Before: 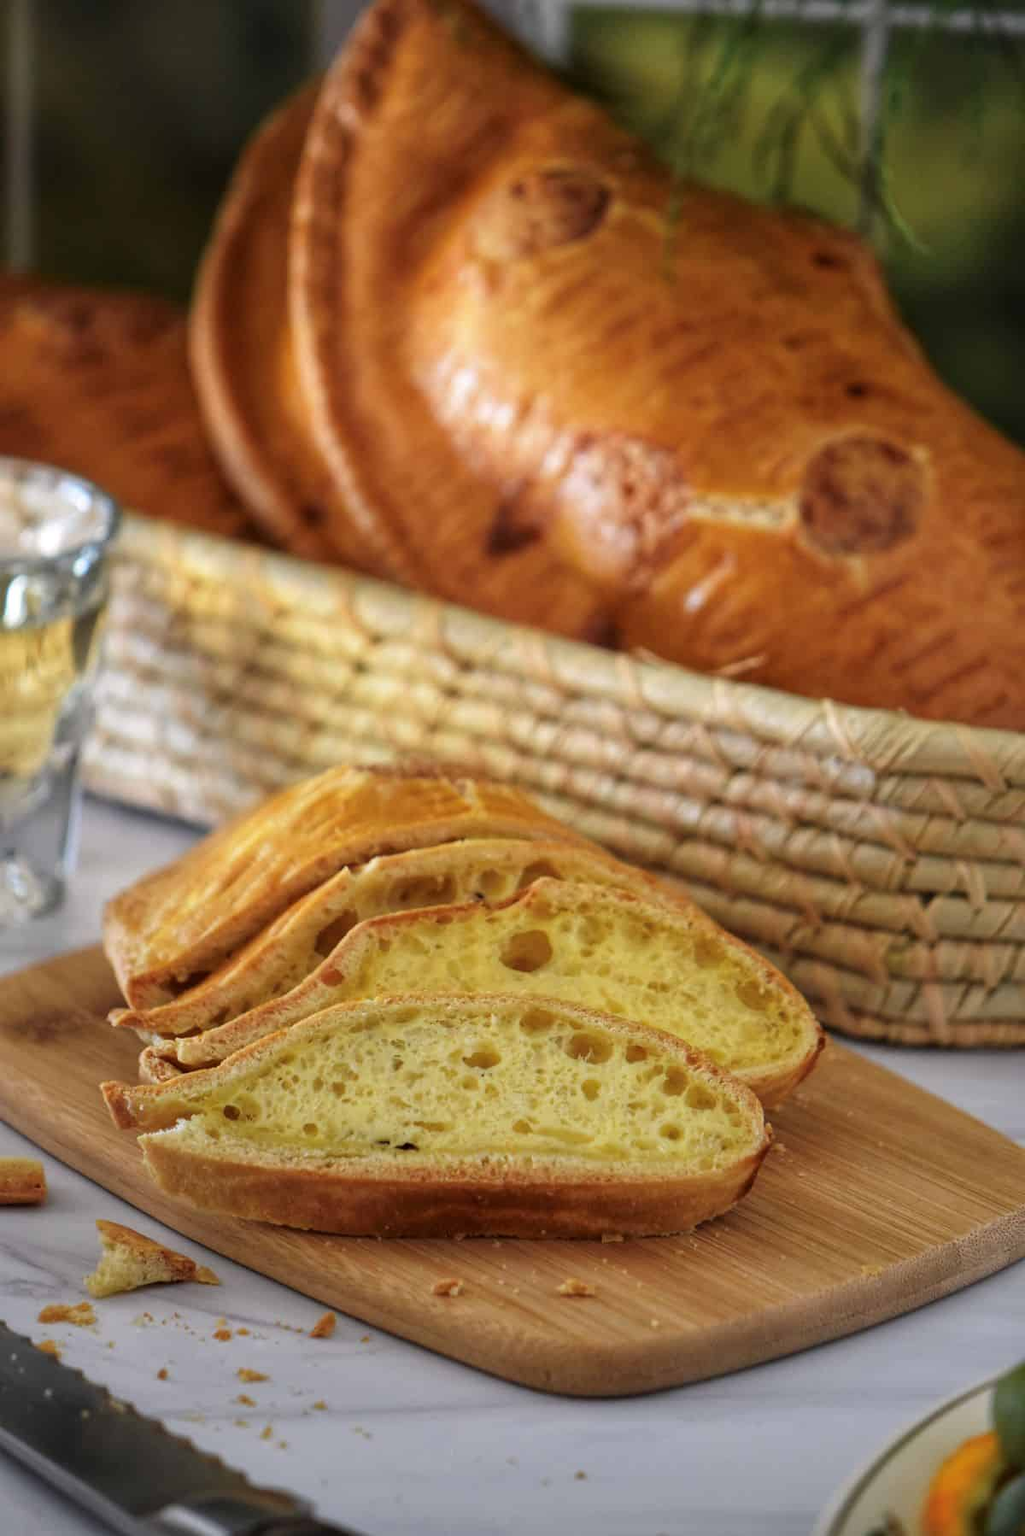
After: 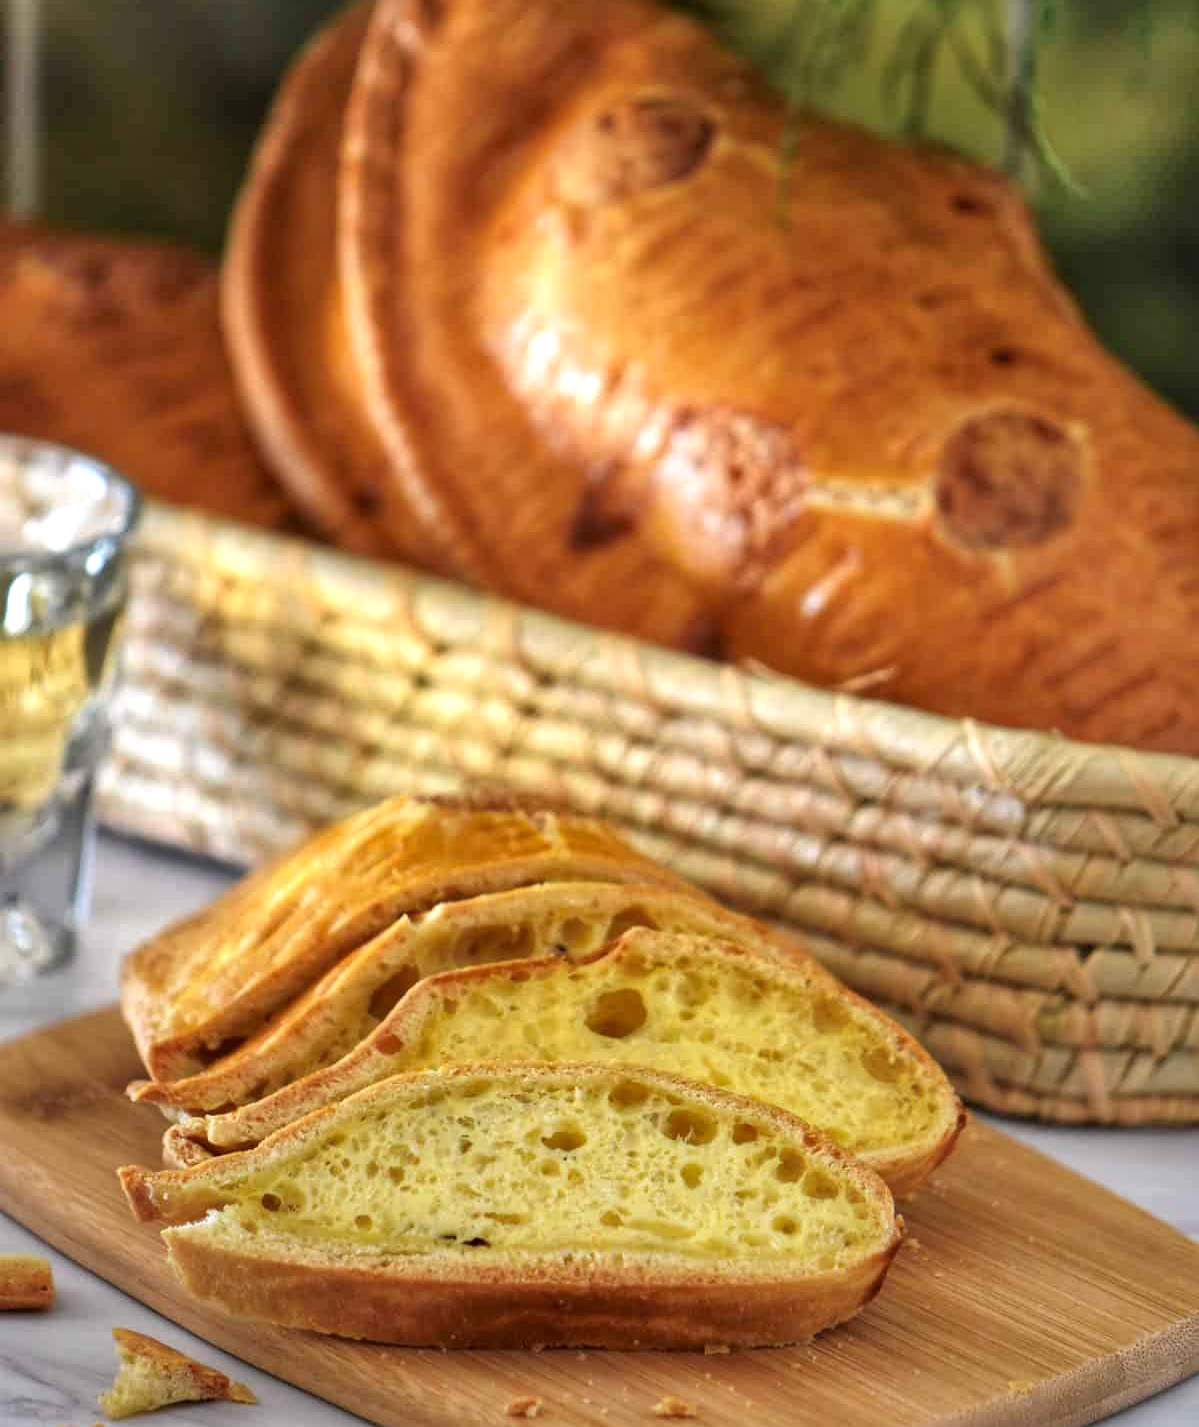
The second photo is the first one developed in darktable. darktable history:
shadows and highlights: shadows 60, soften with gaussian
crop and rotate: top 5.667%, bottom 14.937%
exposure: black level correction 0.001, exposure 0.5 EV, compensate exposure bias true, compensate highlight preservation false
